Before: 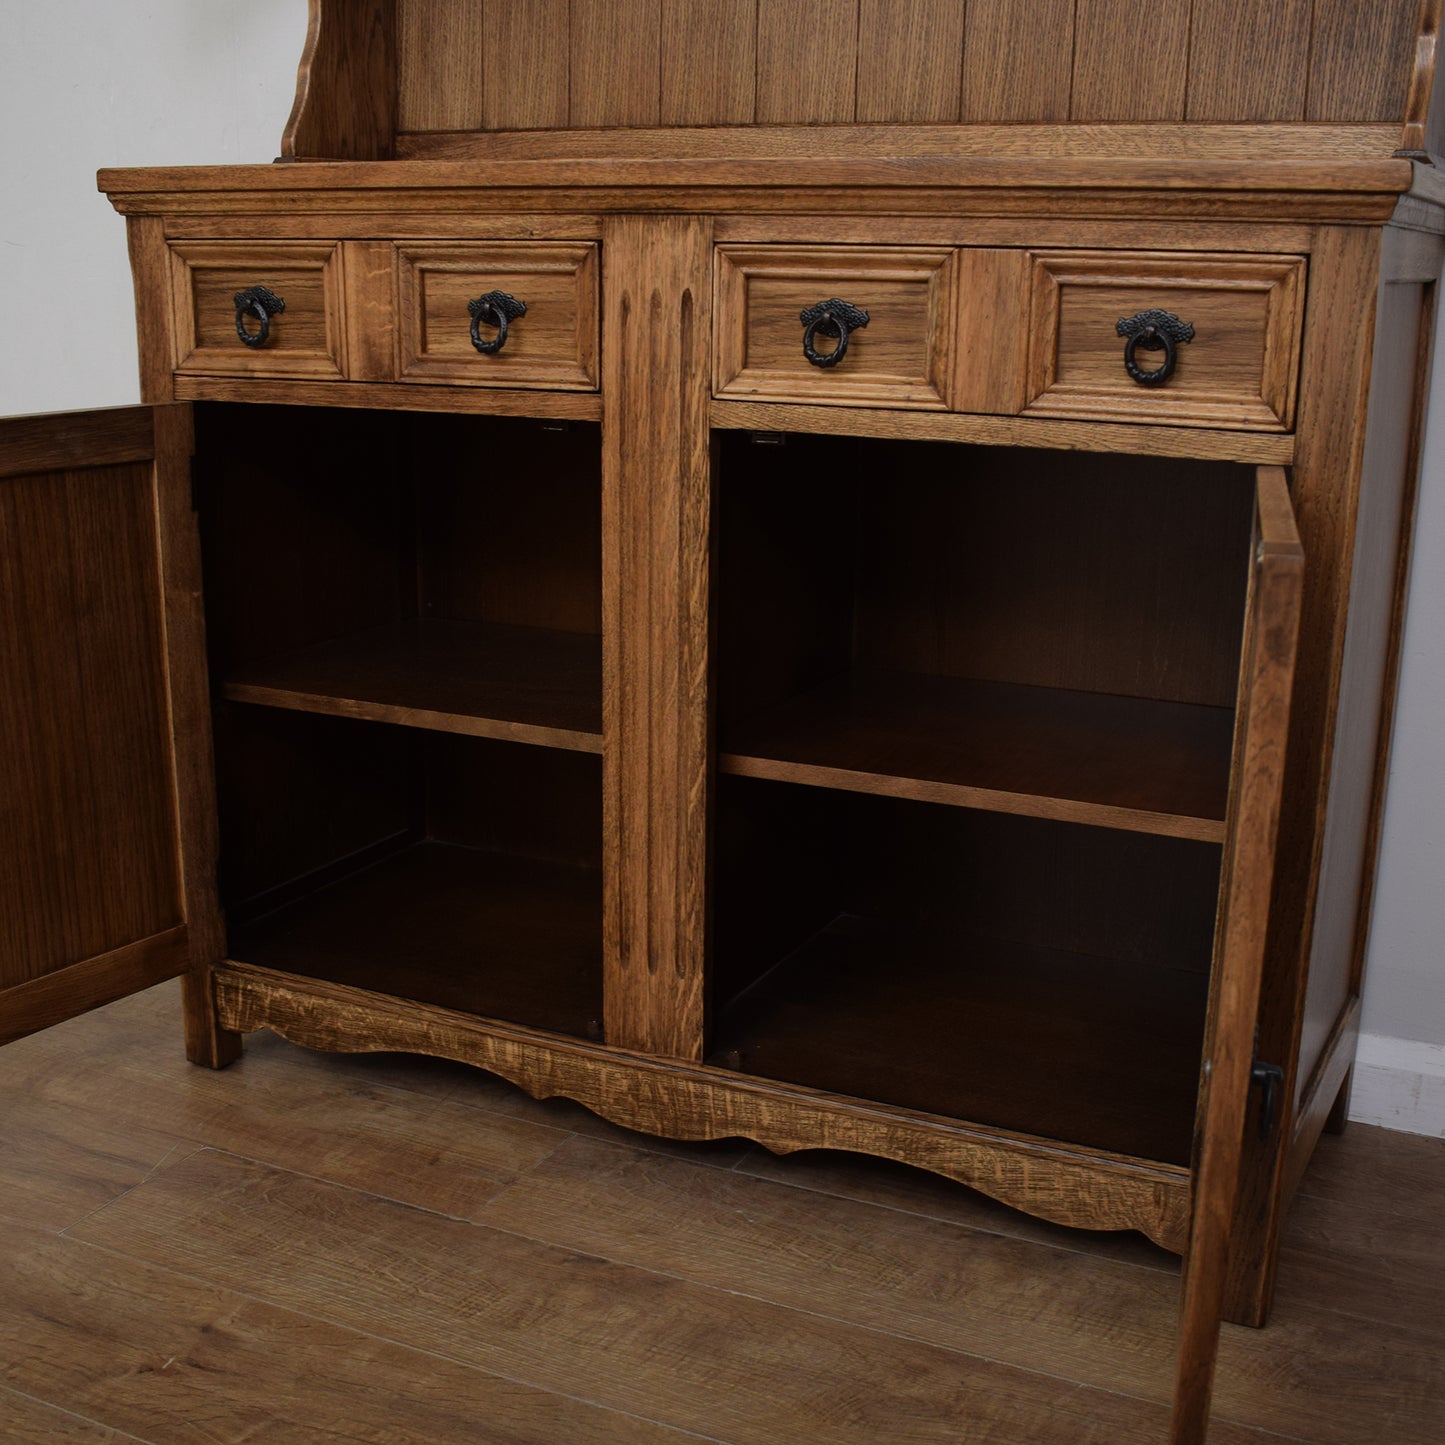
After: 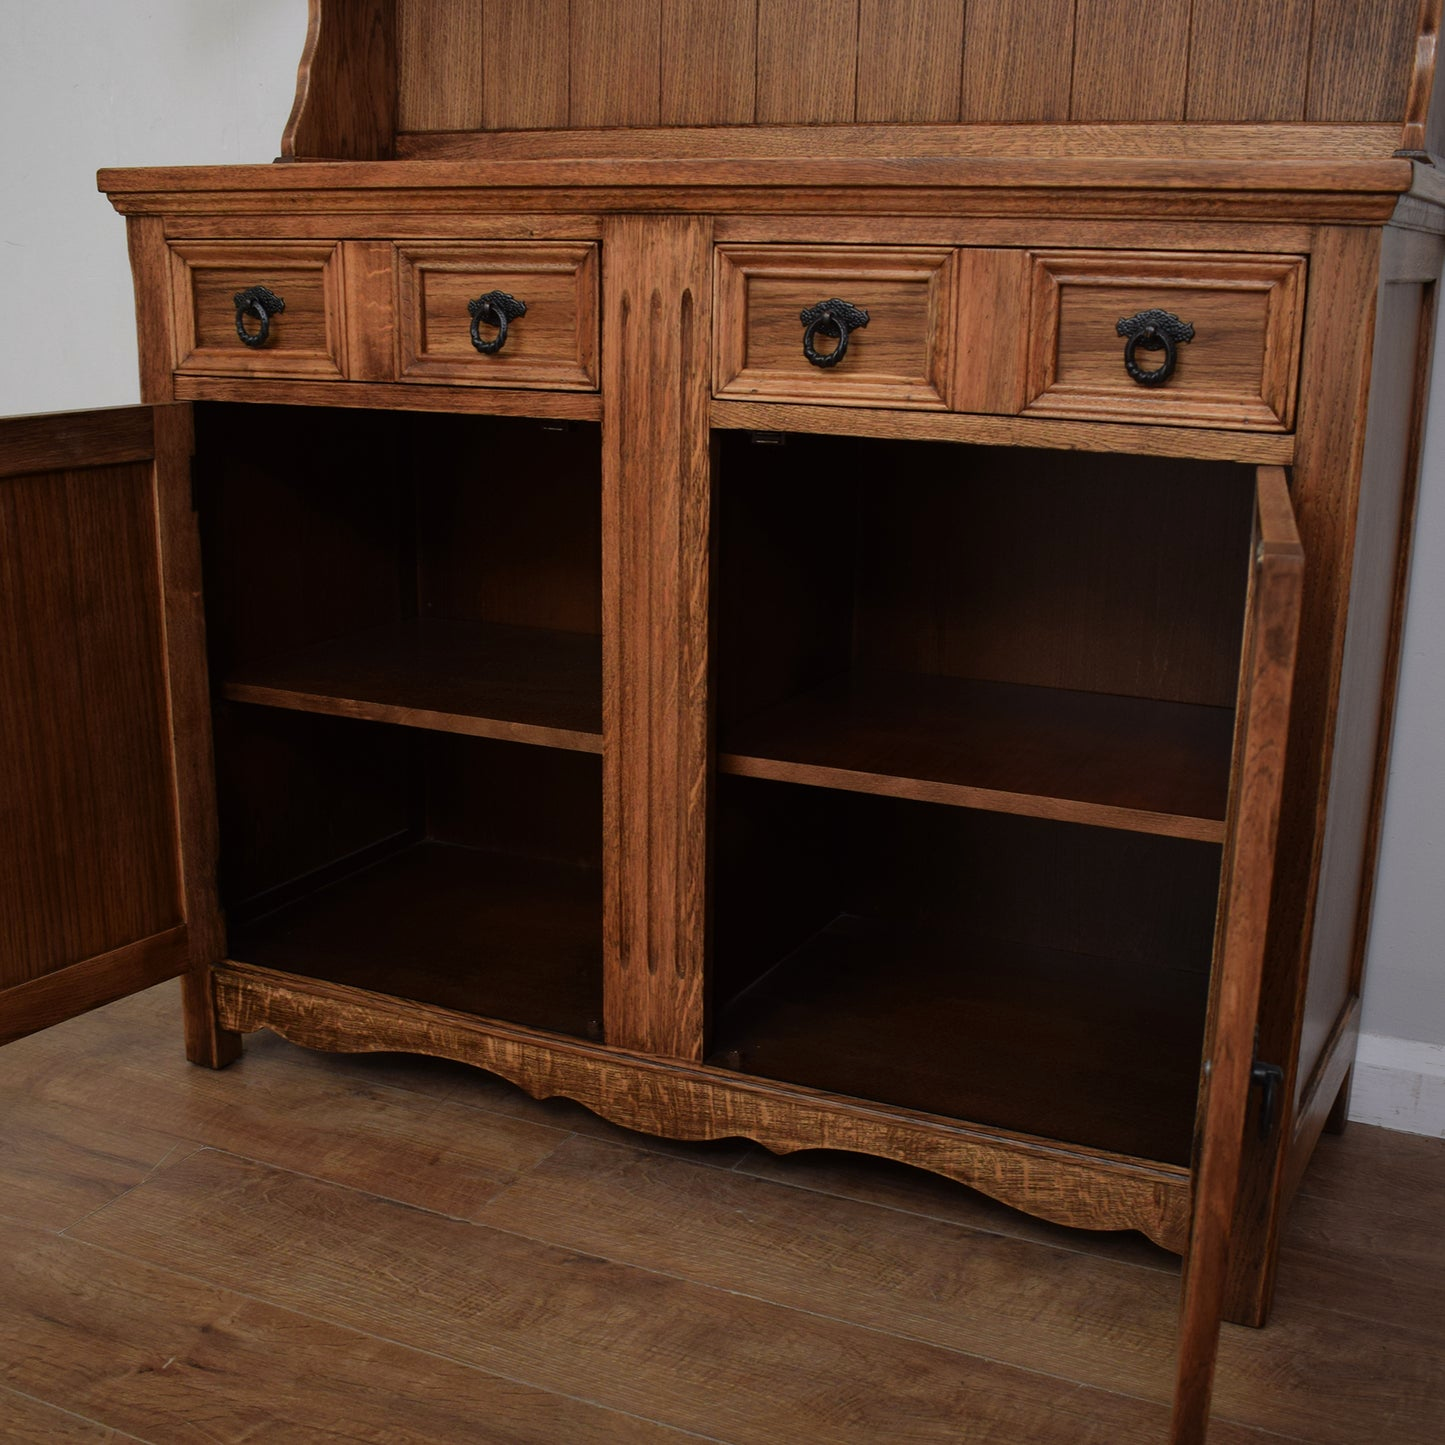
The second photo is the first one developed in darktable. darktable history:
exposure: exposure -0.04 EV, compensate highlight preservation false
color zones: curves: ch1 [(0.235, 0.558) (0.75, 0.5)]; ch2 [(0.25, 0.462) (0.749, 0.457)]
